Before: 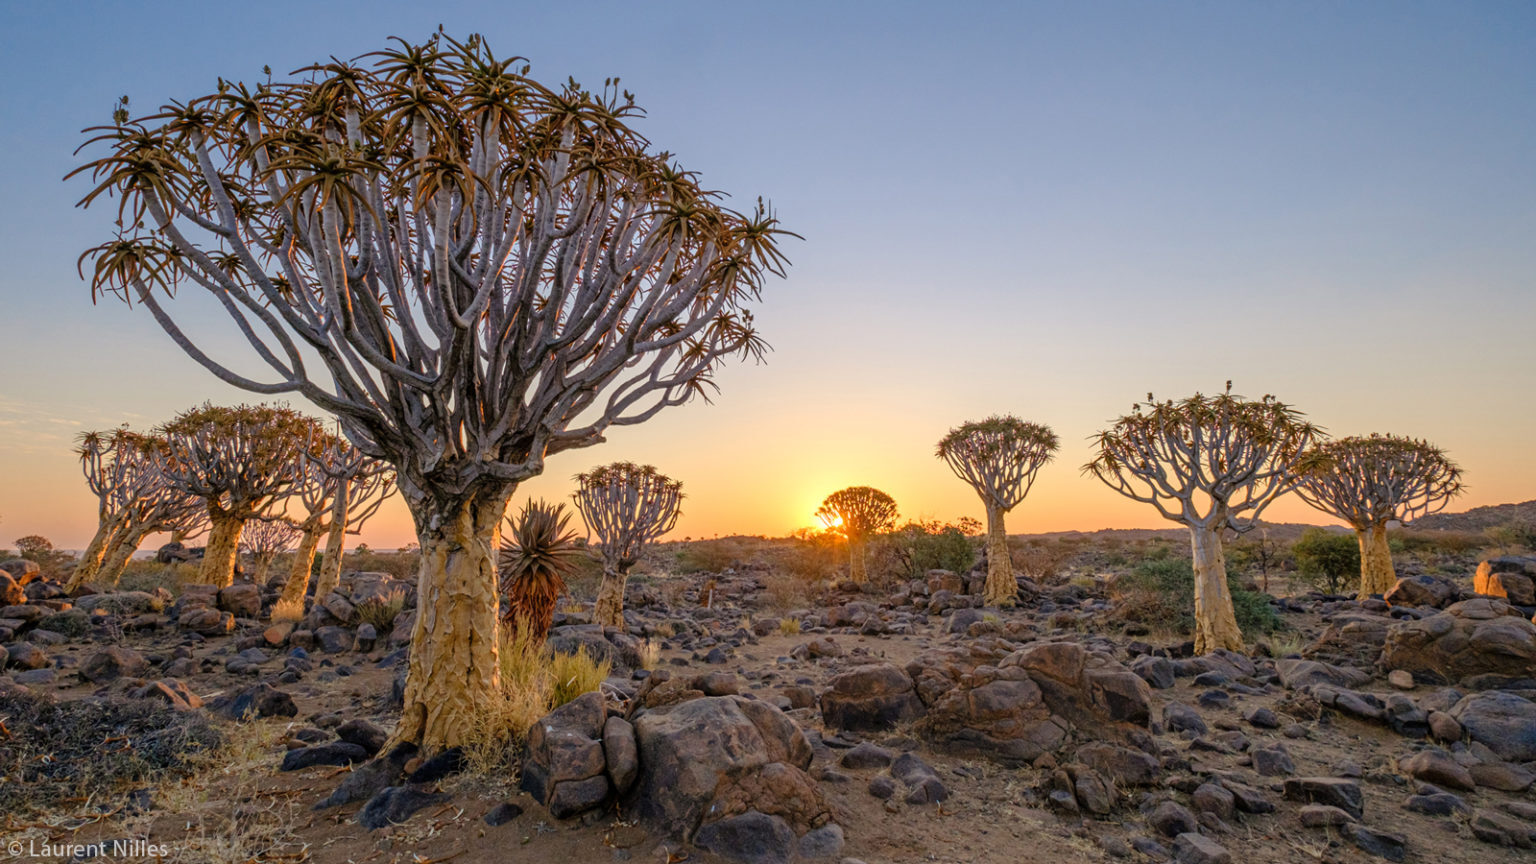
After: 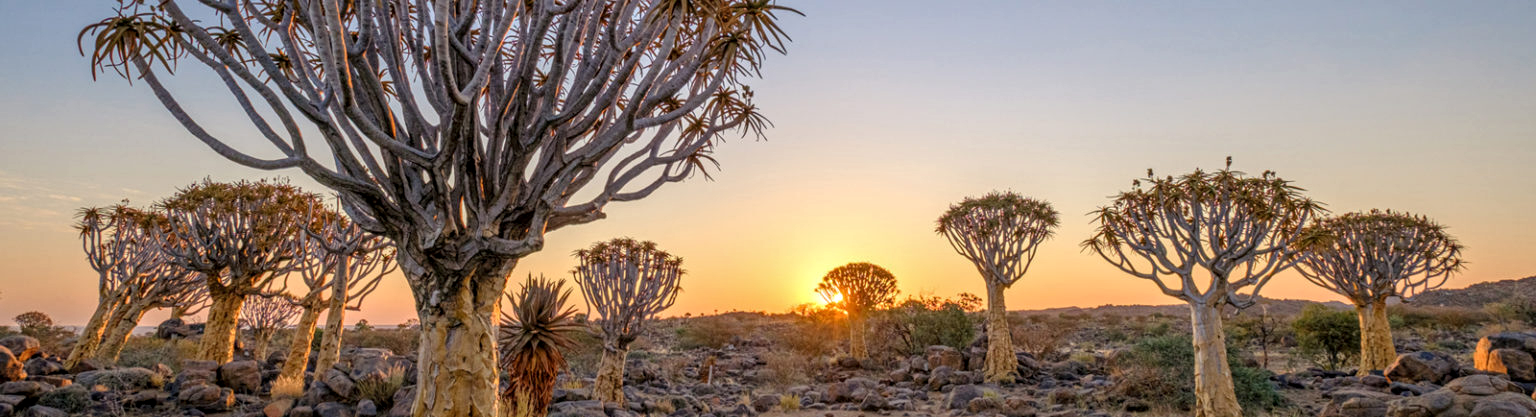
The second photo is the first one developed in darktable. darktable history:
local contrast: on, module defaults
crop and rotate: top 26.105%, bottom 25.55%
